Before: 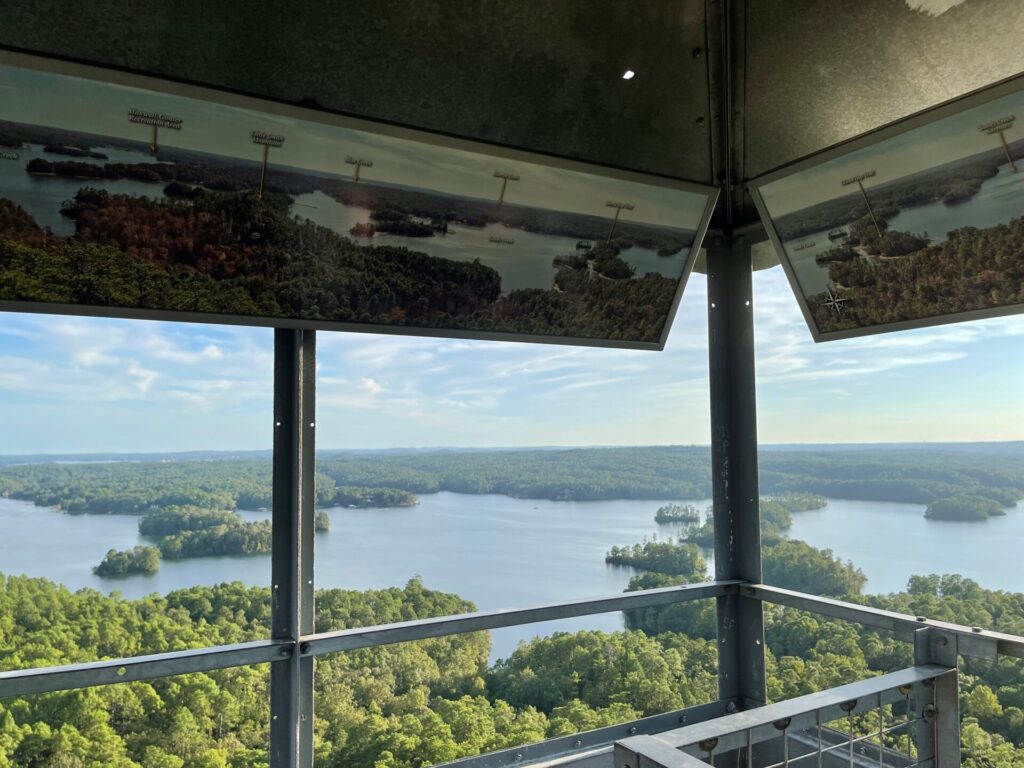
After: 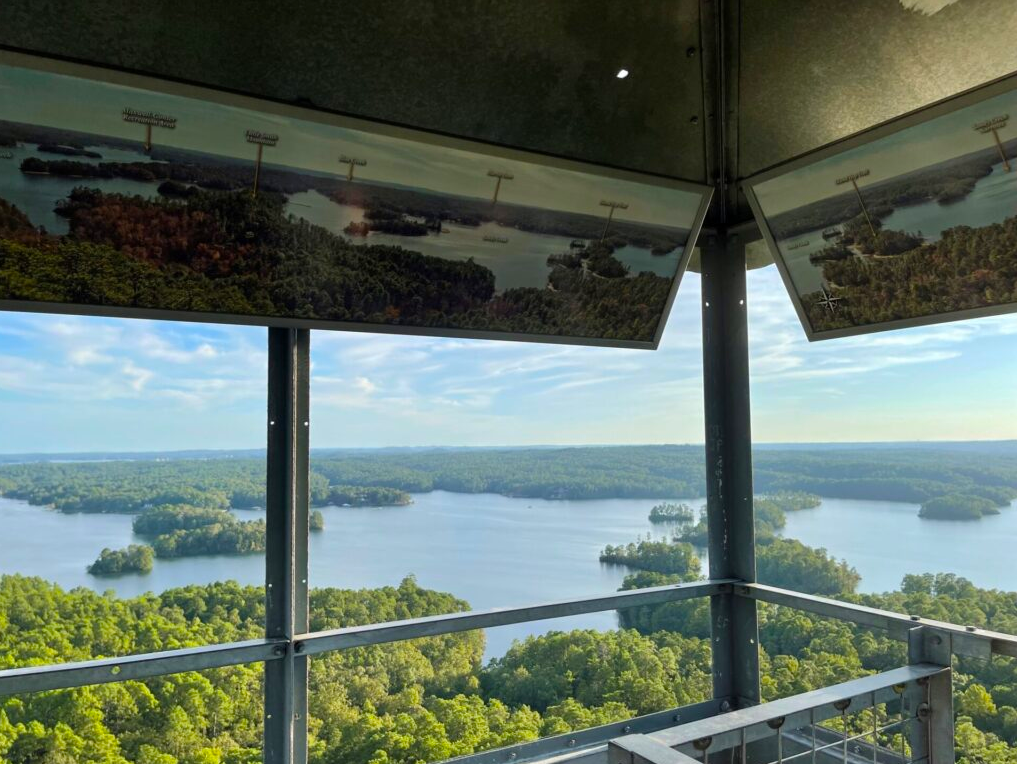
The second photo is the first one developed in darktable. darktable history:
color balance rgb: perceptual saturation grading › global saturation 20%, global vibrance 20%
crop and rotate: left 0.614%, top 0.179%, bottom 0.309%
